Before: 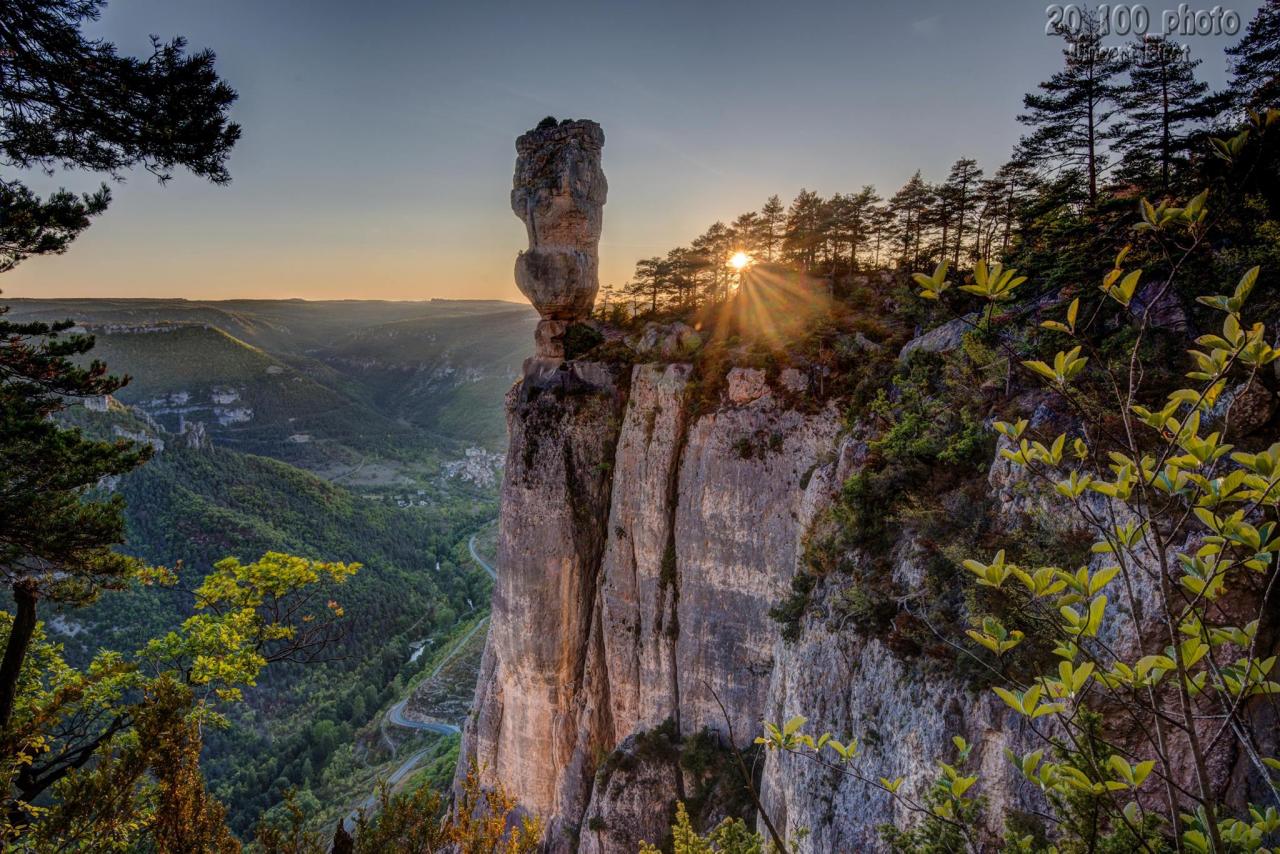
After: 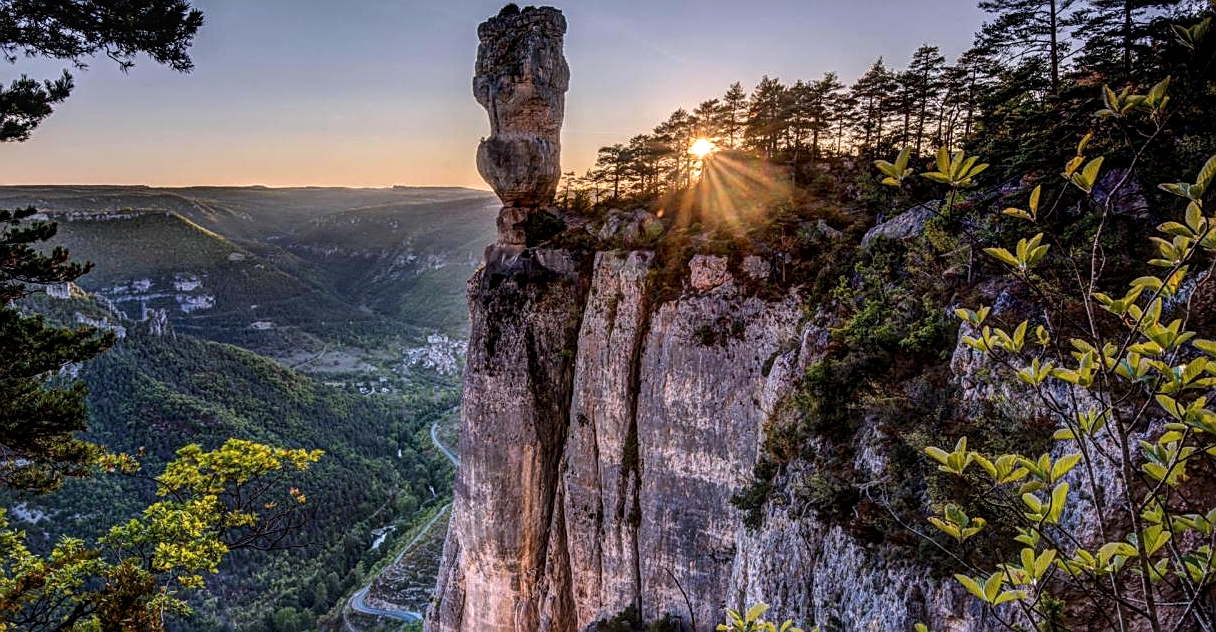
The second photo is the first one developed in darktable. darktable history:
local contrast: on, module defaults
sharpen: on, module defaults
tone equalizer: -8 EV -0.417 EV, -7 EV -0.389 EV, -6 EV -0.333 EV, -5 EV -0.222 EV, -3 EV 0.222 EV, -2 EV 0.333 EV, -1 EV 0.389 EV, +0 EV 0.417 EV, edges refinement/feathering 500, mask exposure compensation -1.57 EV, preserve details no
white balance: red 1.004, blue 1.096
crop and rotate: left 2.991%, top 13.302%, right 1.981%, bottom 12.636%
